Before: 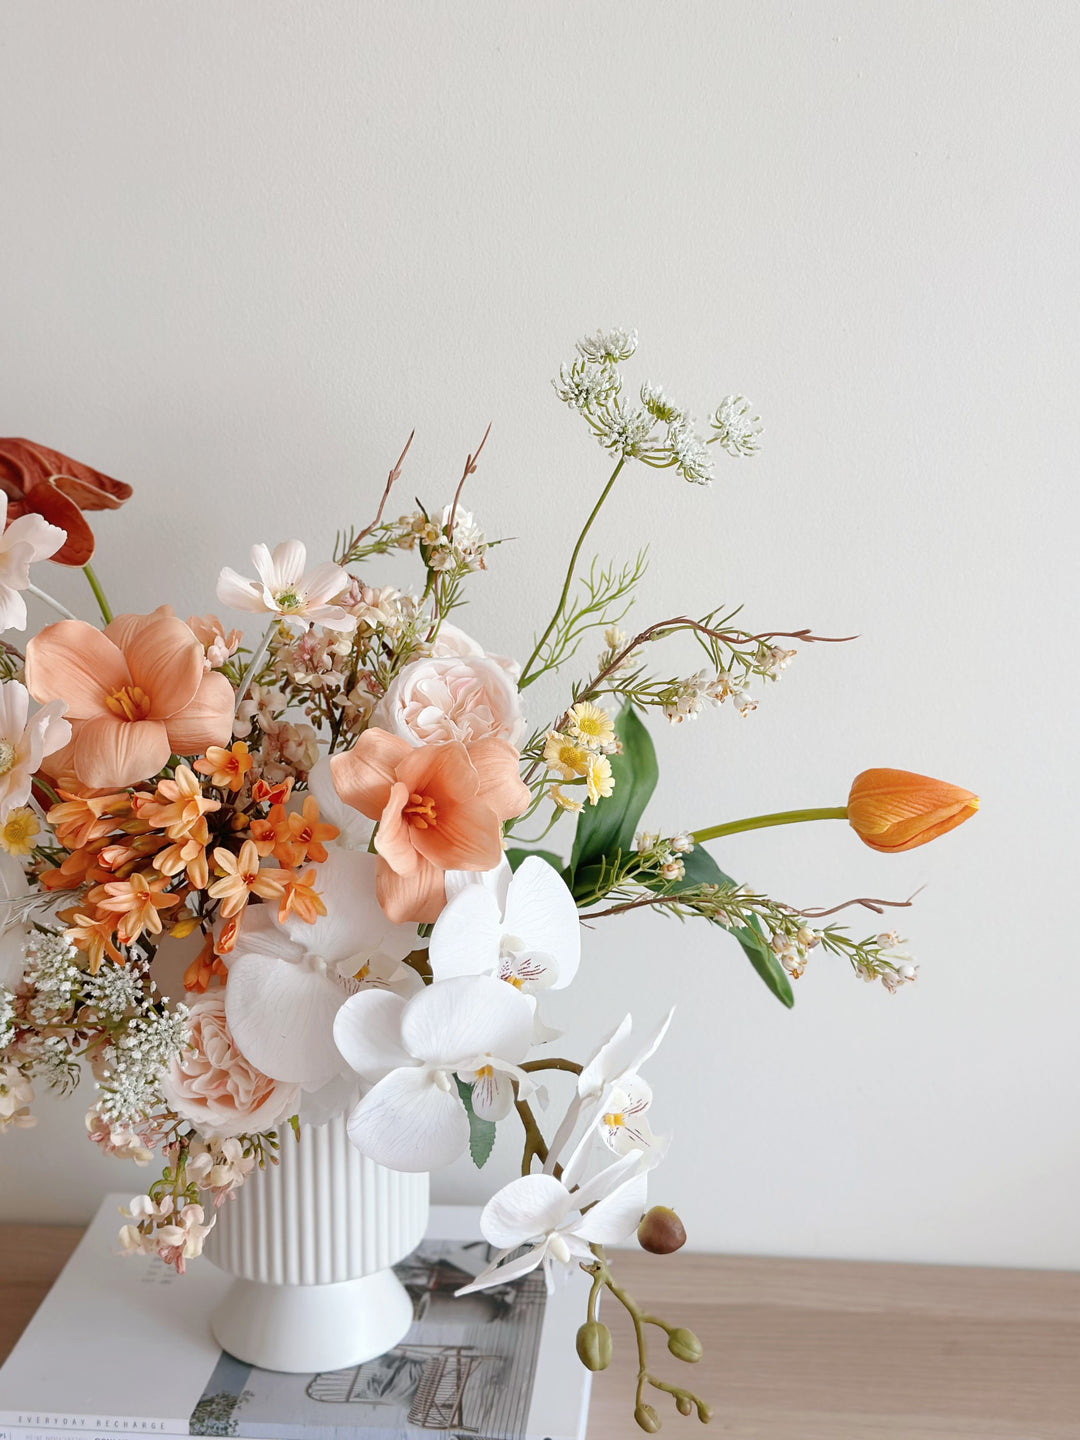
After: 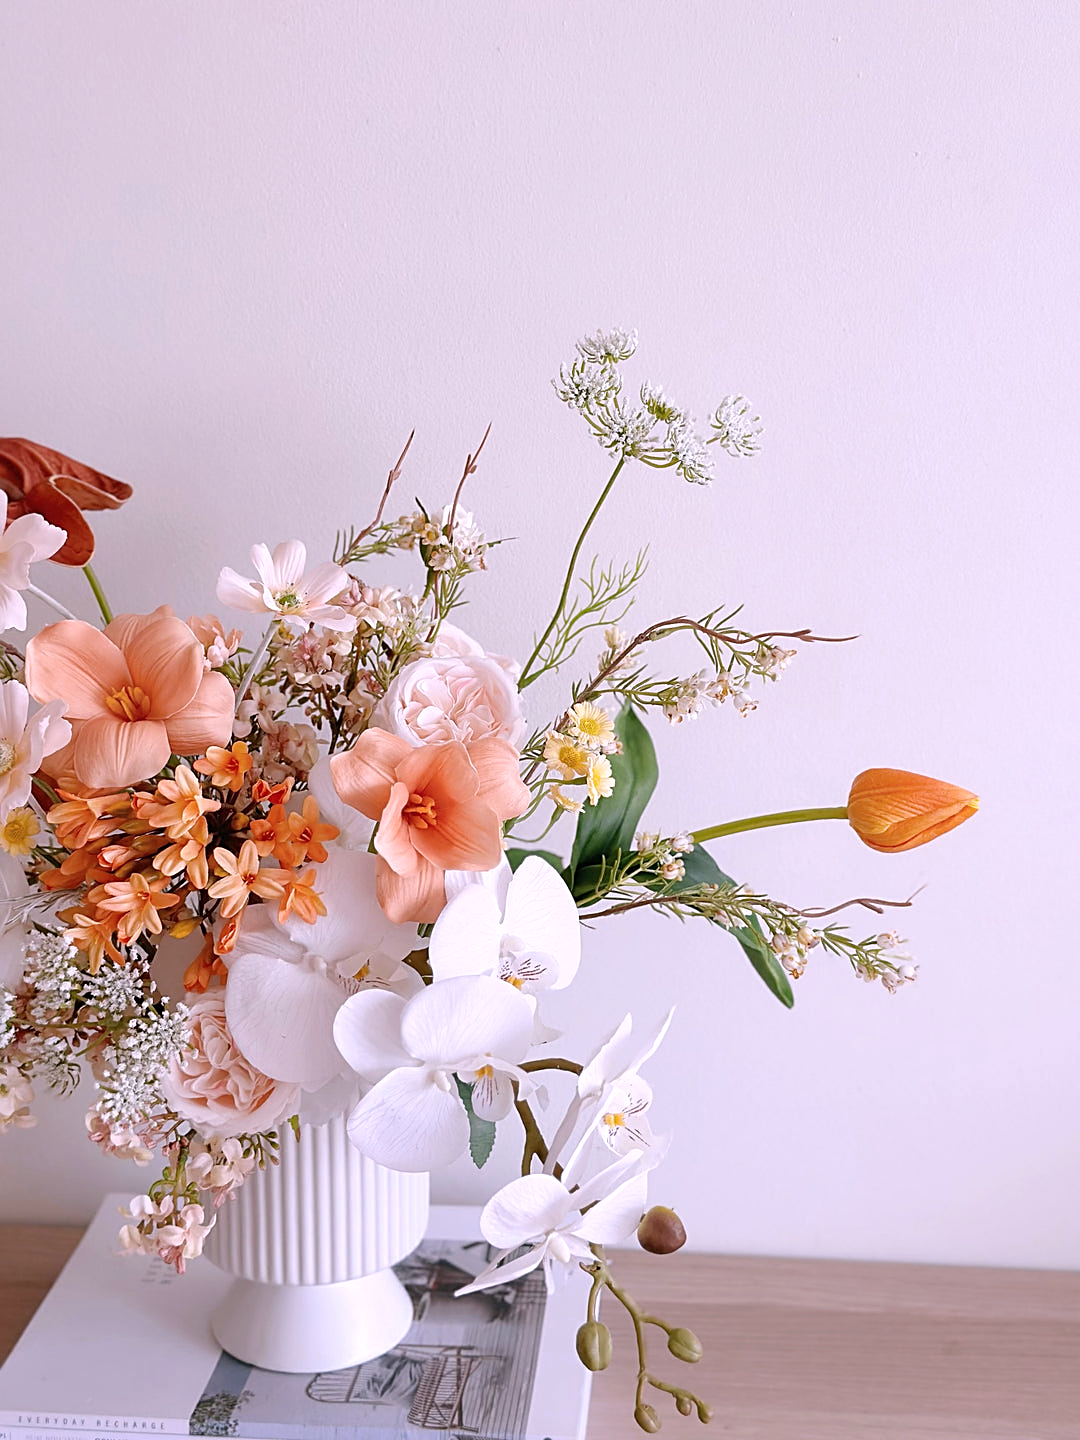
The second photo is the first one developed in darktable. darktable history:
white balance: red 1.066, blue 1.119
sharpen: on, module defaults
